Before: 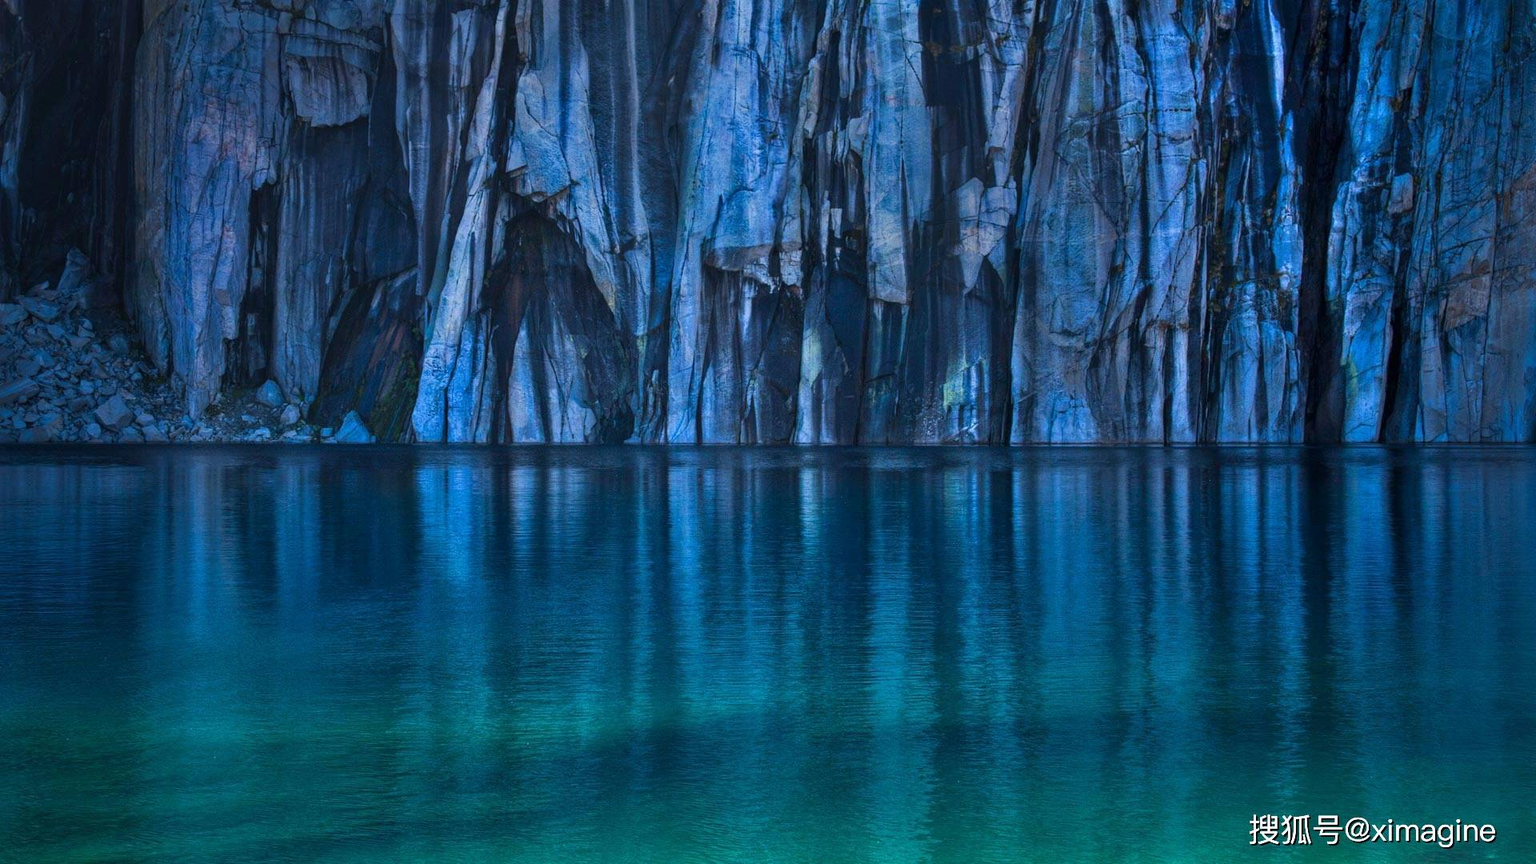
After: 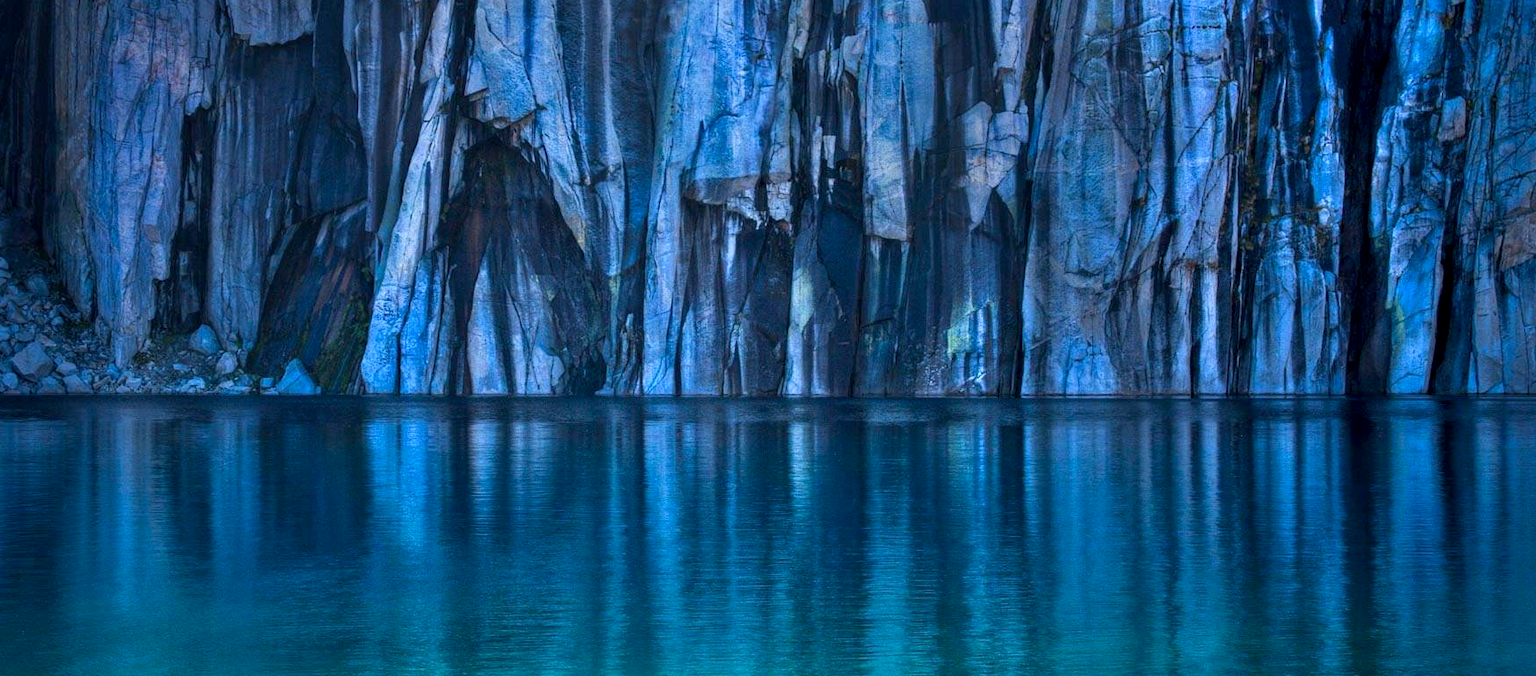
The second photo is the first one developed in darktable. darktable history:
tone equalizer: smoothing diameter 24.78%, edges refinement/feathering 12.04, preserve details guided filter
crop: left 5.567%, top 9.991%, right 3.782%, bottom 19.018%
exposure: black level correction 0.004, exposure 0.383 EV, compensate highlight preservation false
